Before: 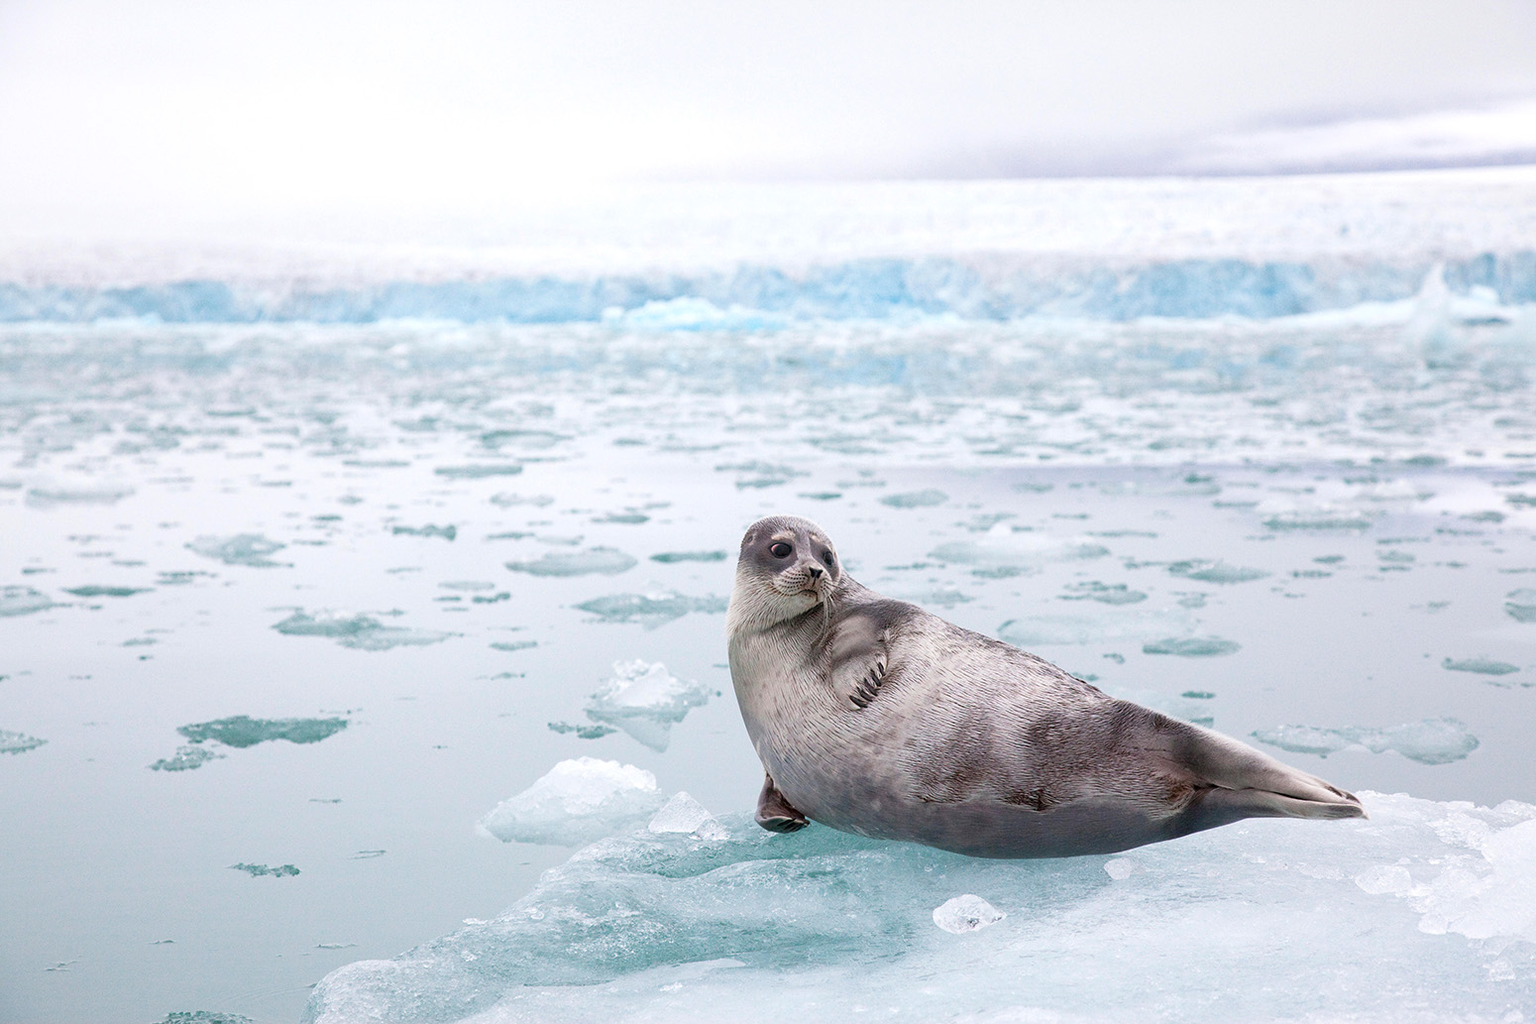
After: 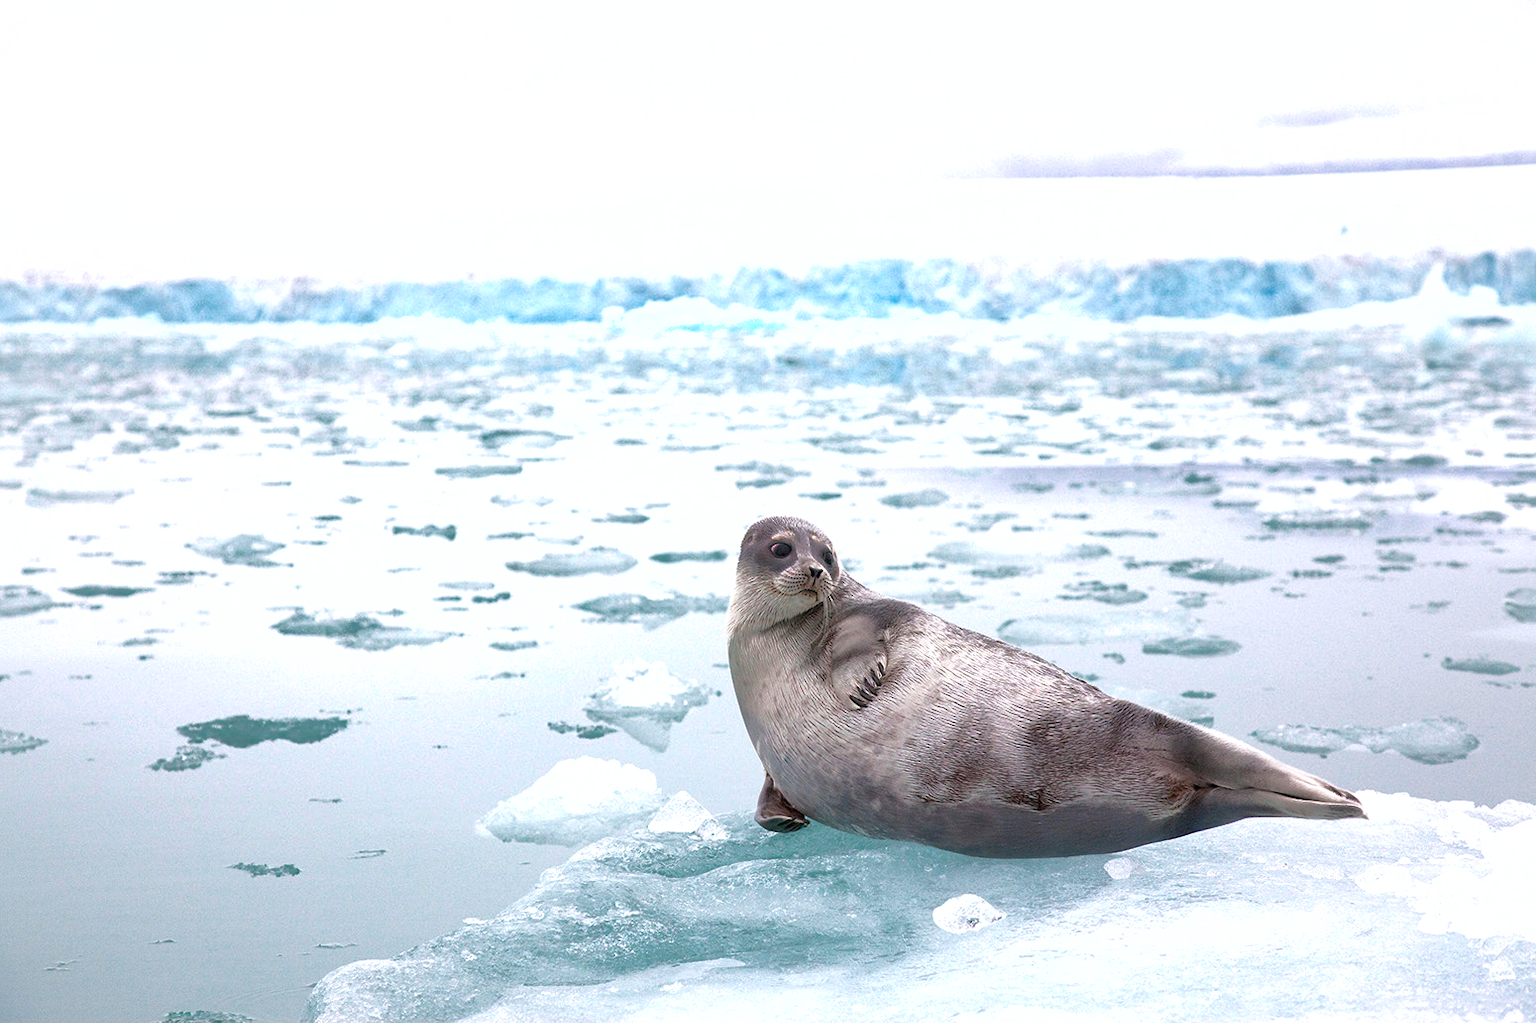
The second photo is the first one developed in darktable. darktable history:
shadows and highlights: on, module defaults
tone equalizer: -8 EV -0.417 EV, -7 EV -0.389 EV, -6 EV -0.333 EV, -5 EV -0.222 EV, -3 EV 0.222 EV, -2 EV 0.333 EV, -1 EV 0.389 EV, +0 EV 0.417 EV, edges refinement/feathering 500, mask exposure compensation -1.57 EV, preserve details no
